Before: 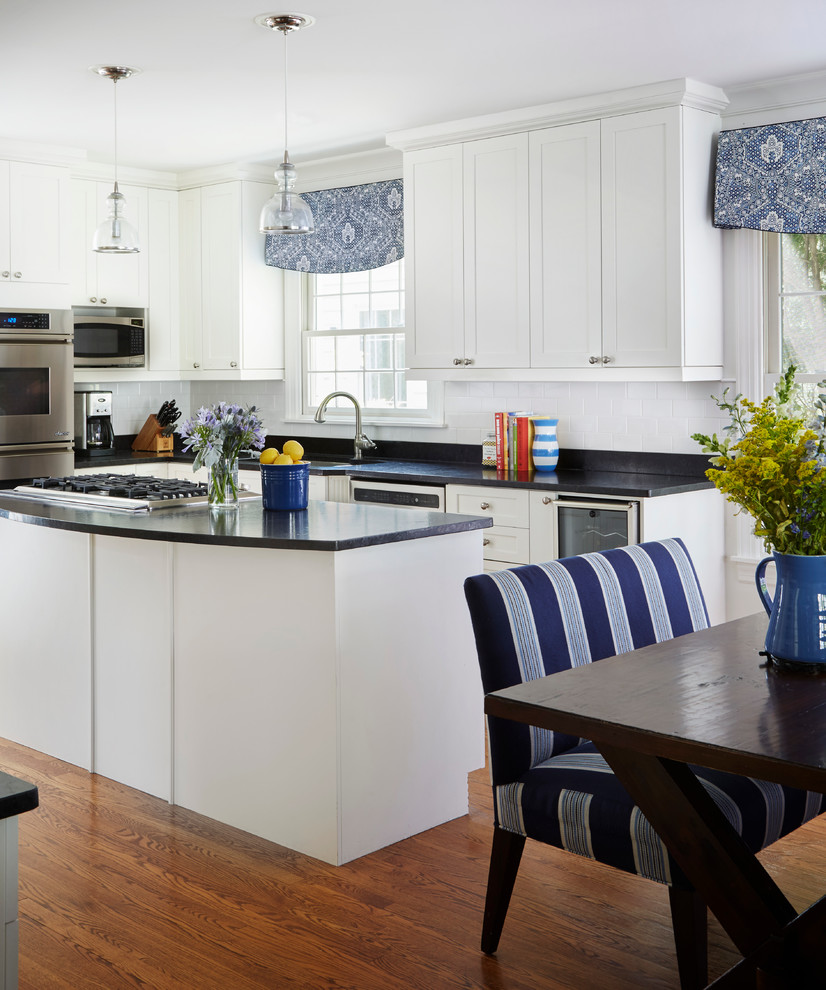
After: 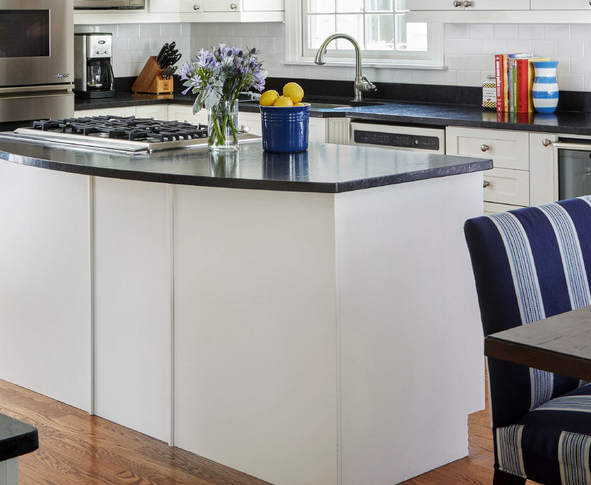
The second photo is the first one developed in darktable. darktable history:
local contrast: on, module defaults
crop: top 36.176%, right 28.36%, bottom 14.819%
